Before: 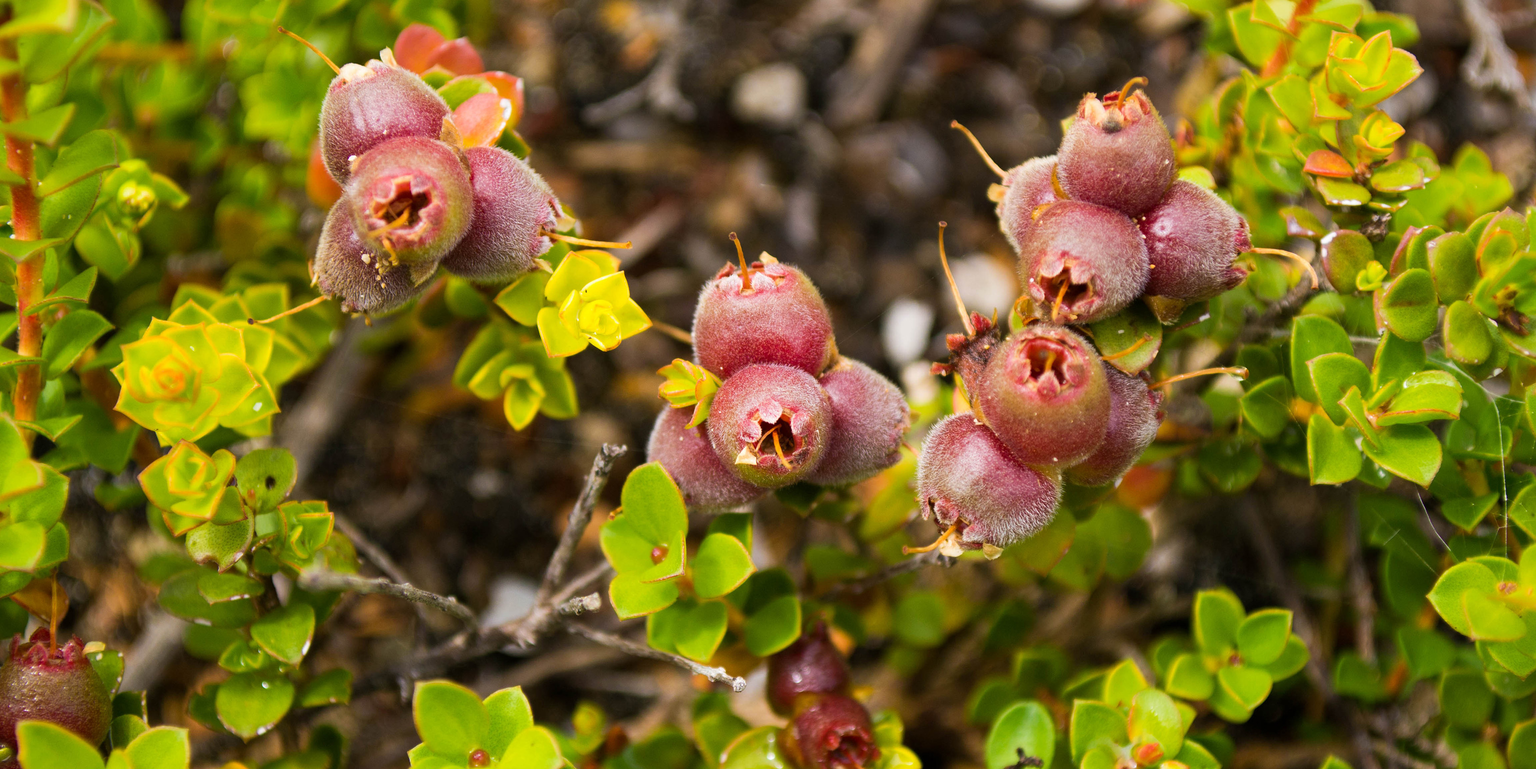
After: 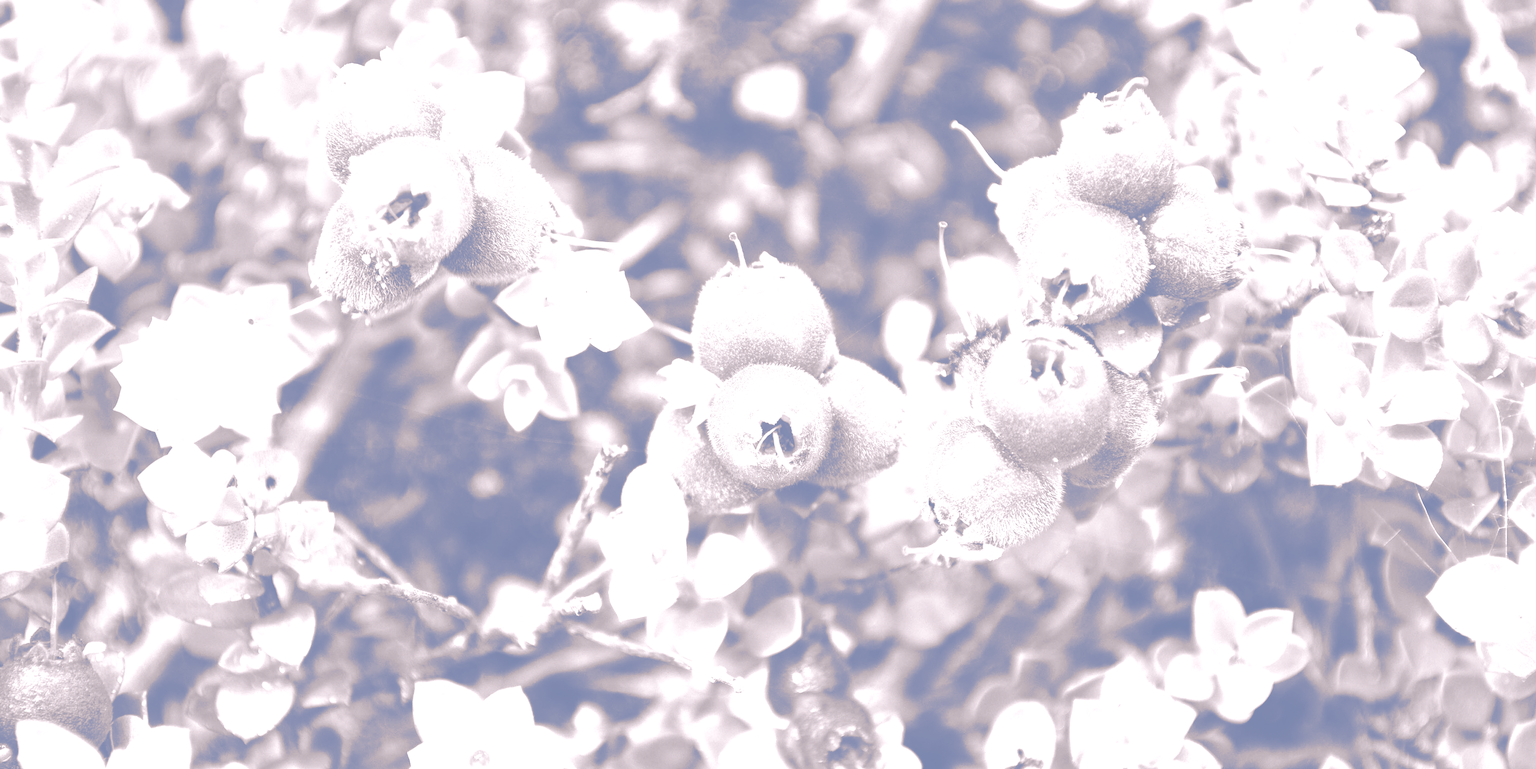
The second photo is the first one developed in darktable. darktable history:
tone curve: curves: ch0 [(0, 0.129) (0.187, 0.207) (0.729, 0.789) (1, 1)], color space Lab, linked channels, preserve colors none
split-toning: shadows › hue 226.8°, shadows › saturation 1, highlights › saturation 0, balance -61.41
colorize: hue 25.2°, saturation 83%, source mix 82%, lightness 79%, version 1 | blend: blend mode multiply, opacity 100%; mask: uniform (no mask)
